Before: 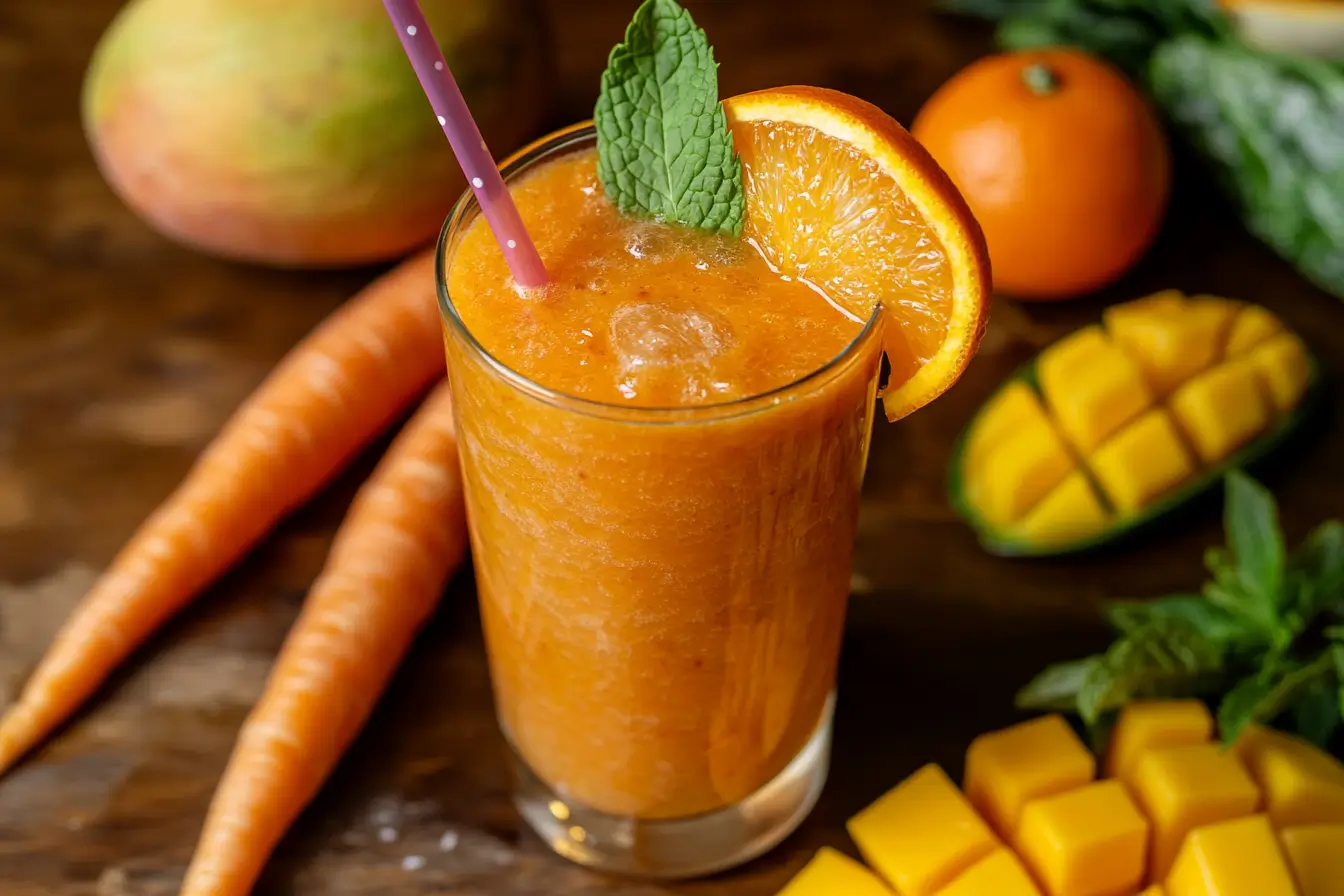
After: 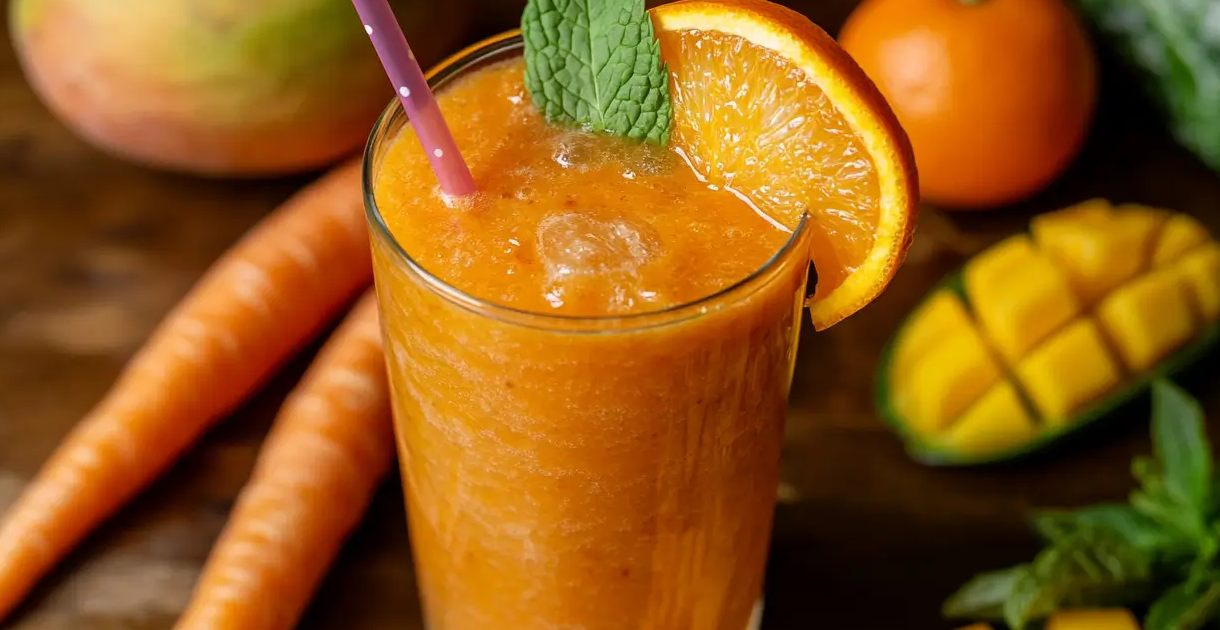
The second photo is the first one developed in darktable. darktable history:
crop: left 5.437%, top 10.163%, right 3.733%, bottom 19.507%
